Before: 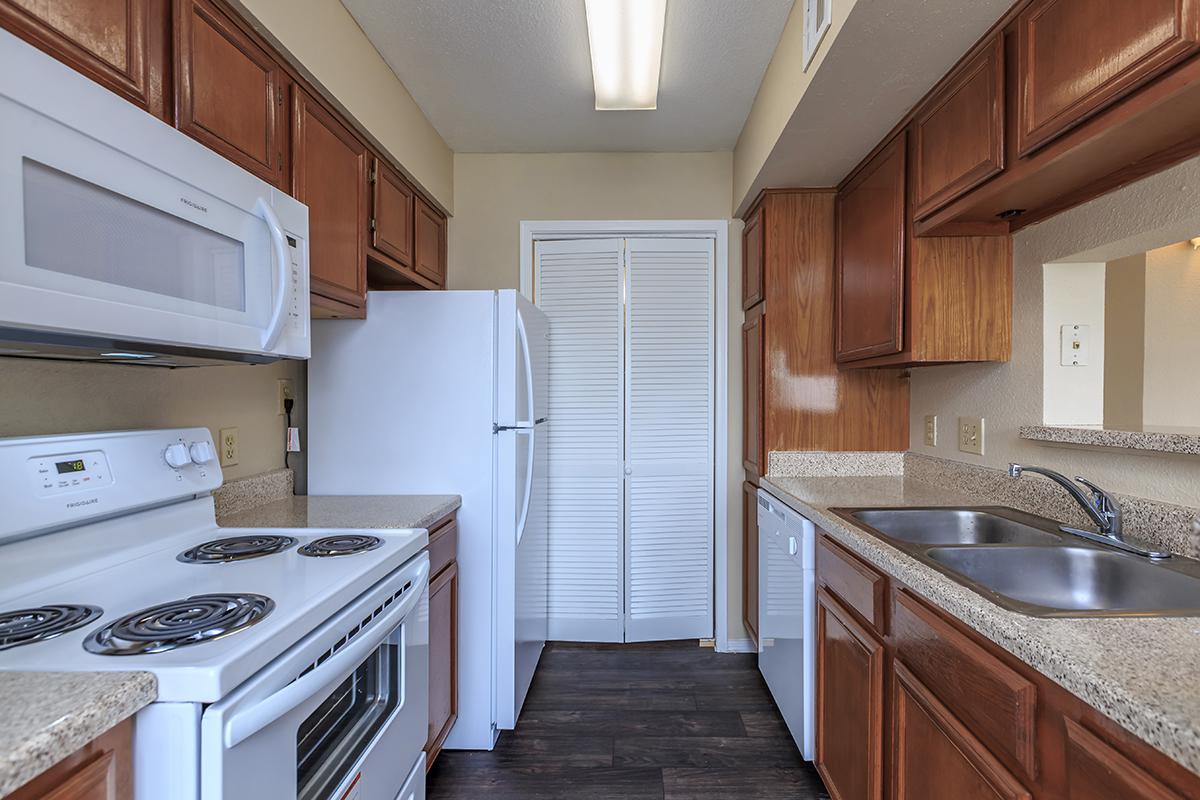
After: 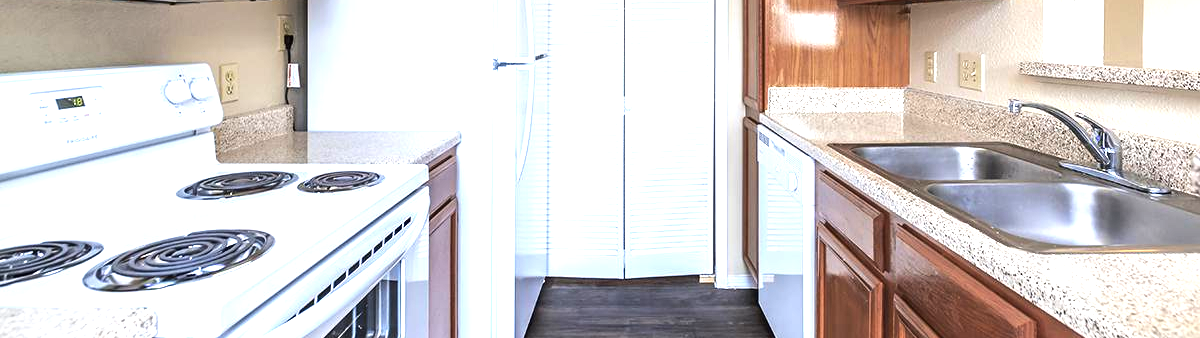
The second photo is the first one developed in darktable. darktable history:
exposure: black level correction 0, exposure 1.097 EV, compensate highlight preservation false
crop: top 45.577%, bottom 12.12%
tone equalizer: -8 EV -0.407 EV, -7 EV -0.385 EV, -6 EV -0.316 EV, -5 EV -0.203 EV, -3 EV 0.218 EV, -2 EV 0.336 EV, -1 EV 0.415 EV, +0 EV 0.429 EV, edges refinement/feathering 500, mask exposure compensation -1.57 EV, preserve details no
